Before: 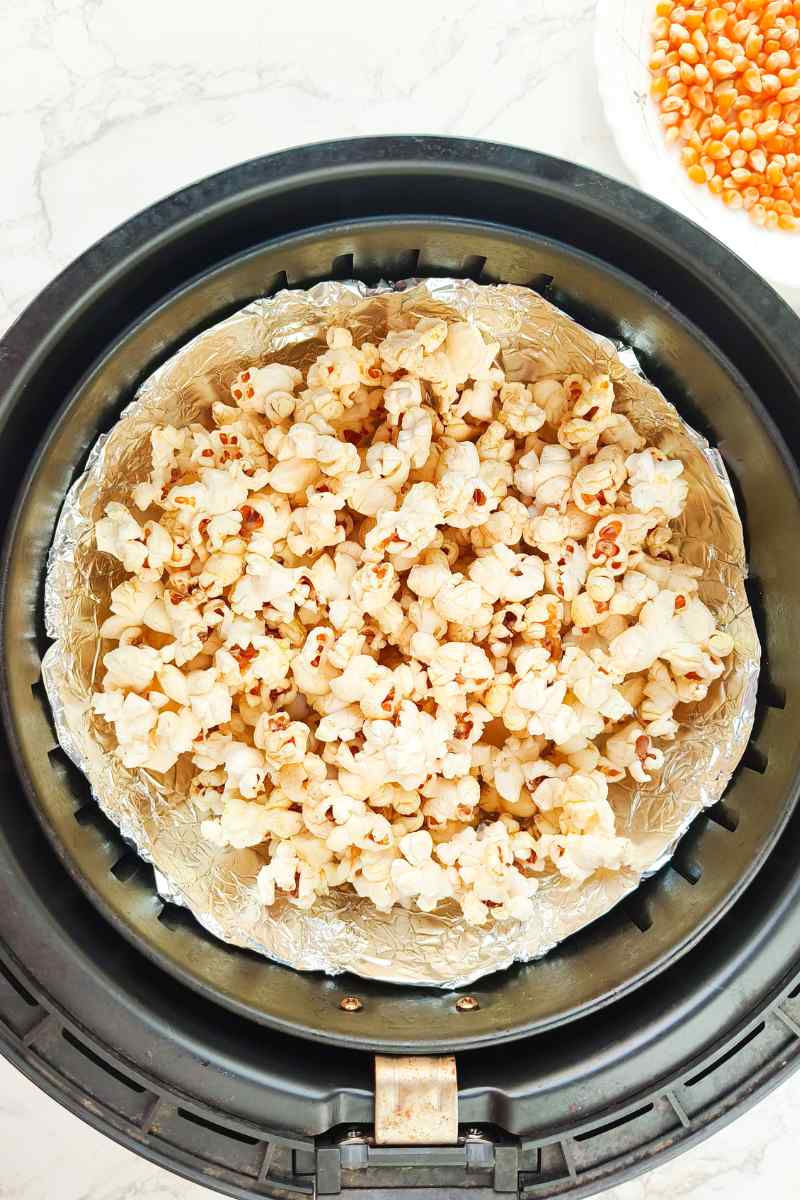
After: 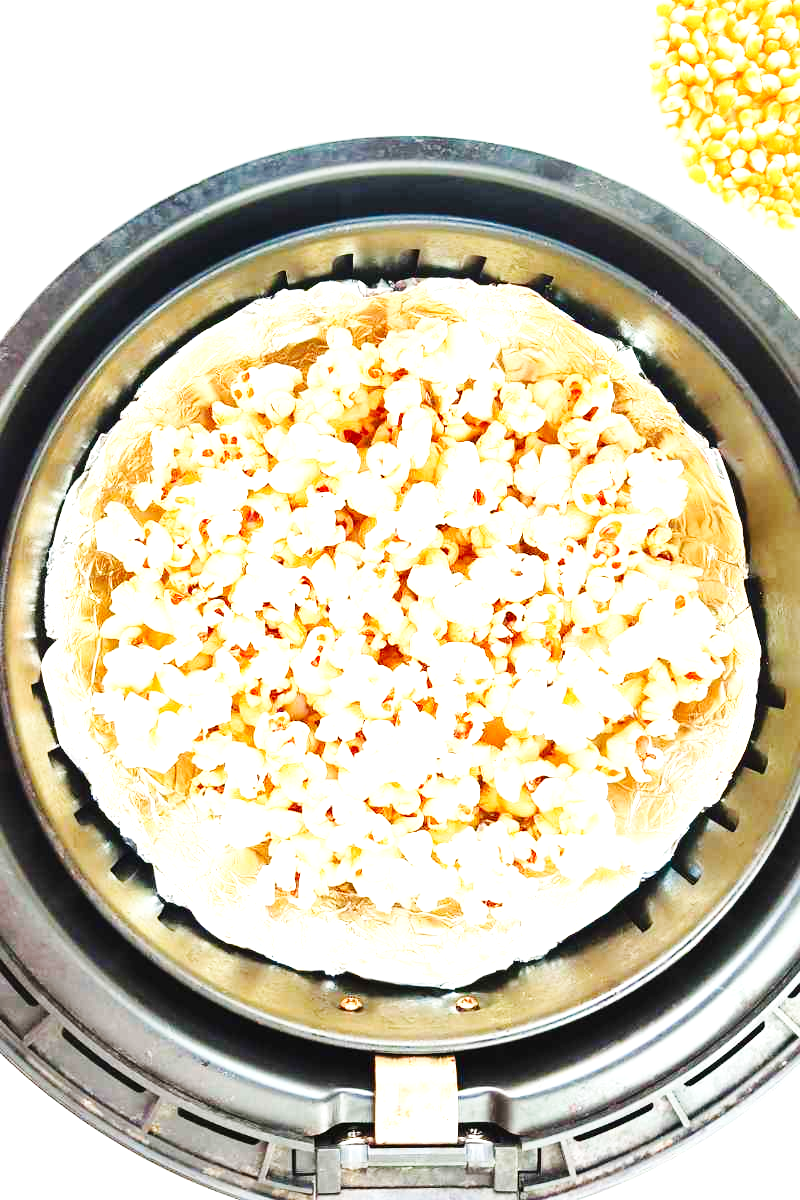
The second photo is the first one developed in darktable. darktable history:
exposure: black level correction 0, exposure 1.1 EV, compensate exposure bias true, compensate highlight preservation false
base curve: curves: ch0 [(0, 0) (0.032, 0.025) (0.121, 0.166) (0.206, 0.329) (0.605, 0.79) (1, 1)], preserve colors none
